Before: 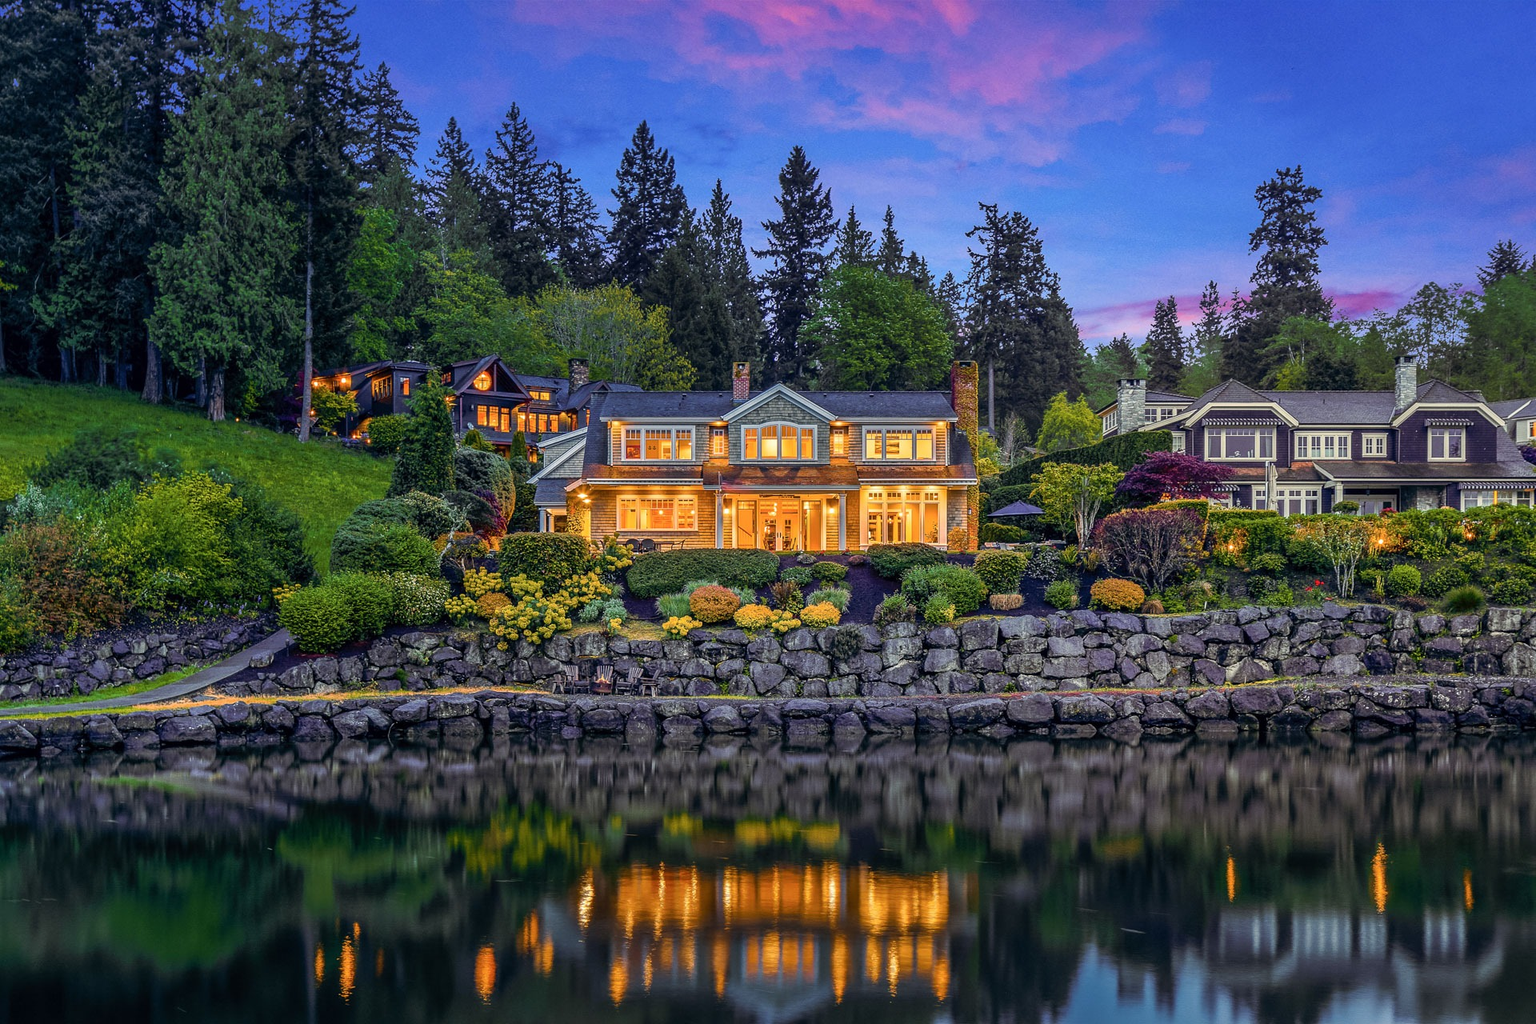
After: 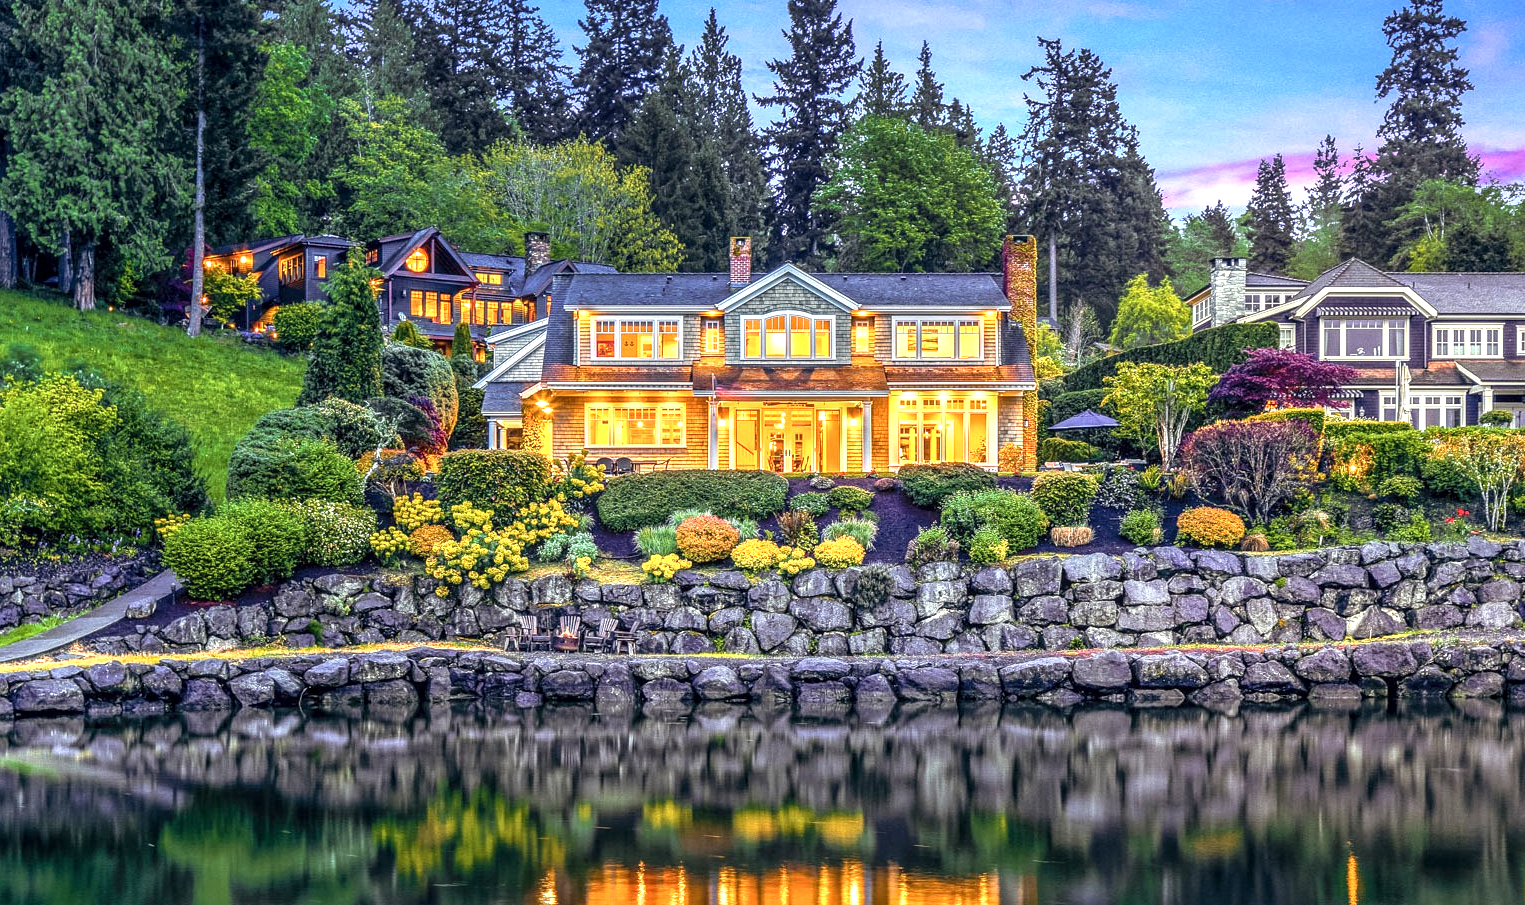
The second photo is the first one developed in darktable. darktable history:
local contrast: highlights 55%, shadows 52%, detail 130%, midtone range 0.452
crop: left 9.712%, top 16.928%, right 10.845%, bottom 12.332%
exposure: black level correction 0, exposure 1.173 EV, compensate exposure bias true, compensate highlight preservation false
